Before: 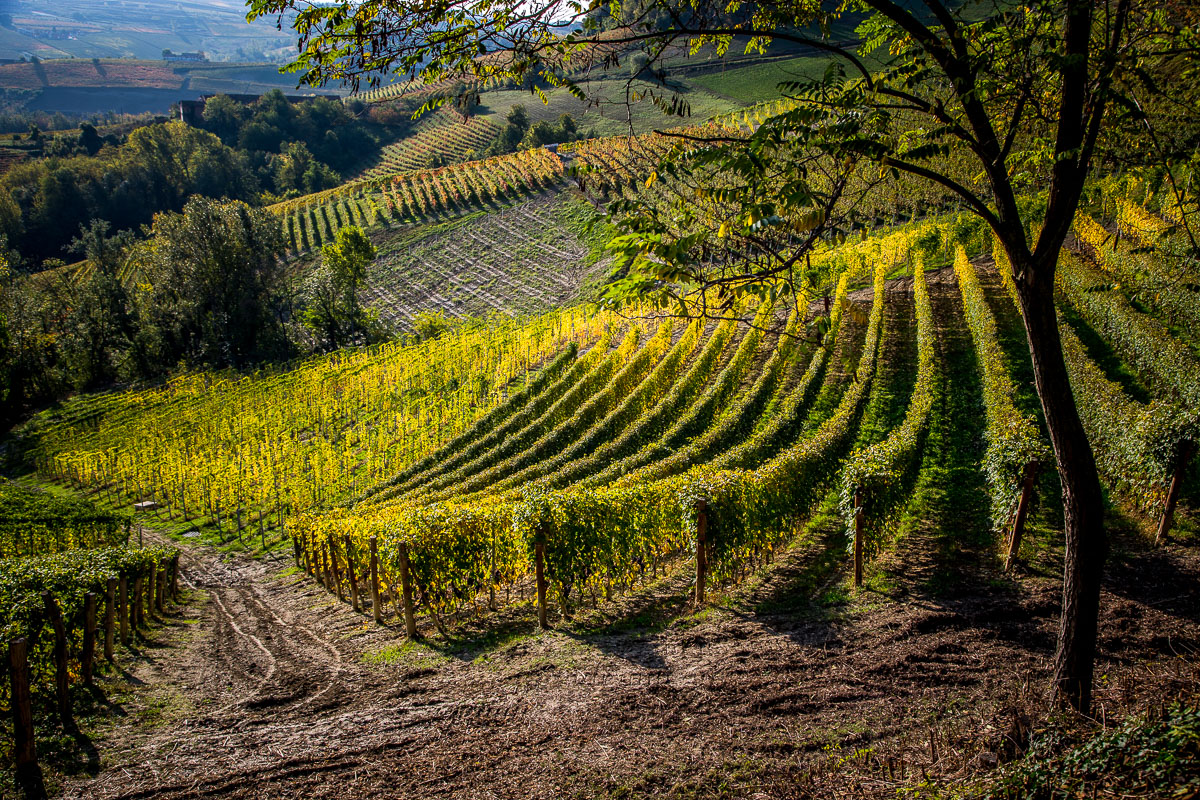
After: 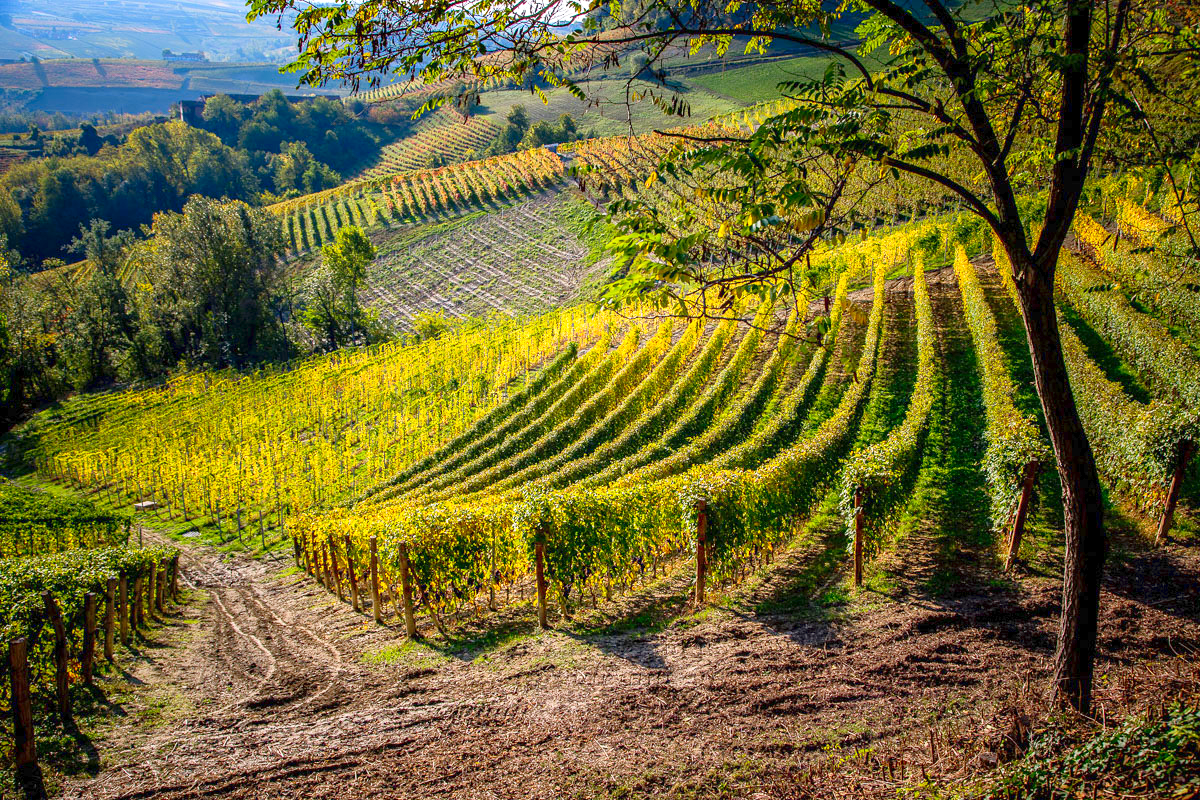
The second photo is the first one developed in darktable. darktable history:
levels: levels [0, 0.397, 0.955]
local contrast: mode bilateral grid, contrast 20, coarseness 50, detail 102%, midtone range 0.2
